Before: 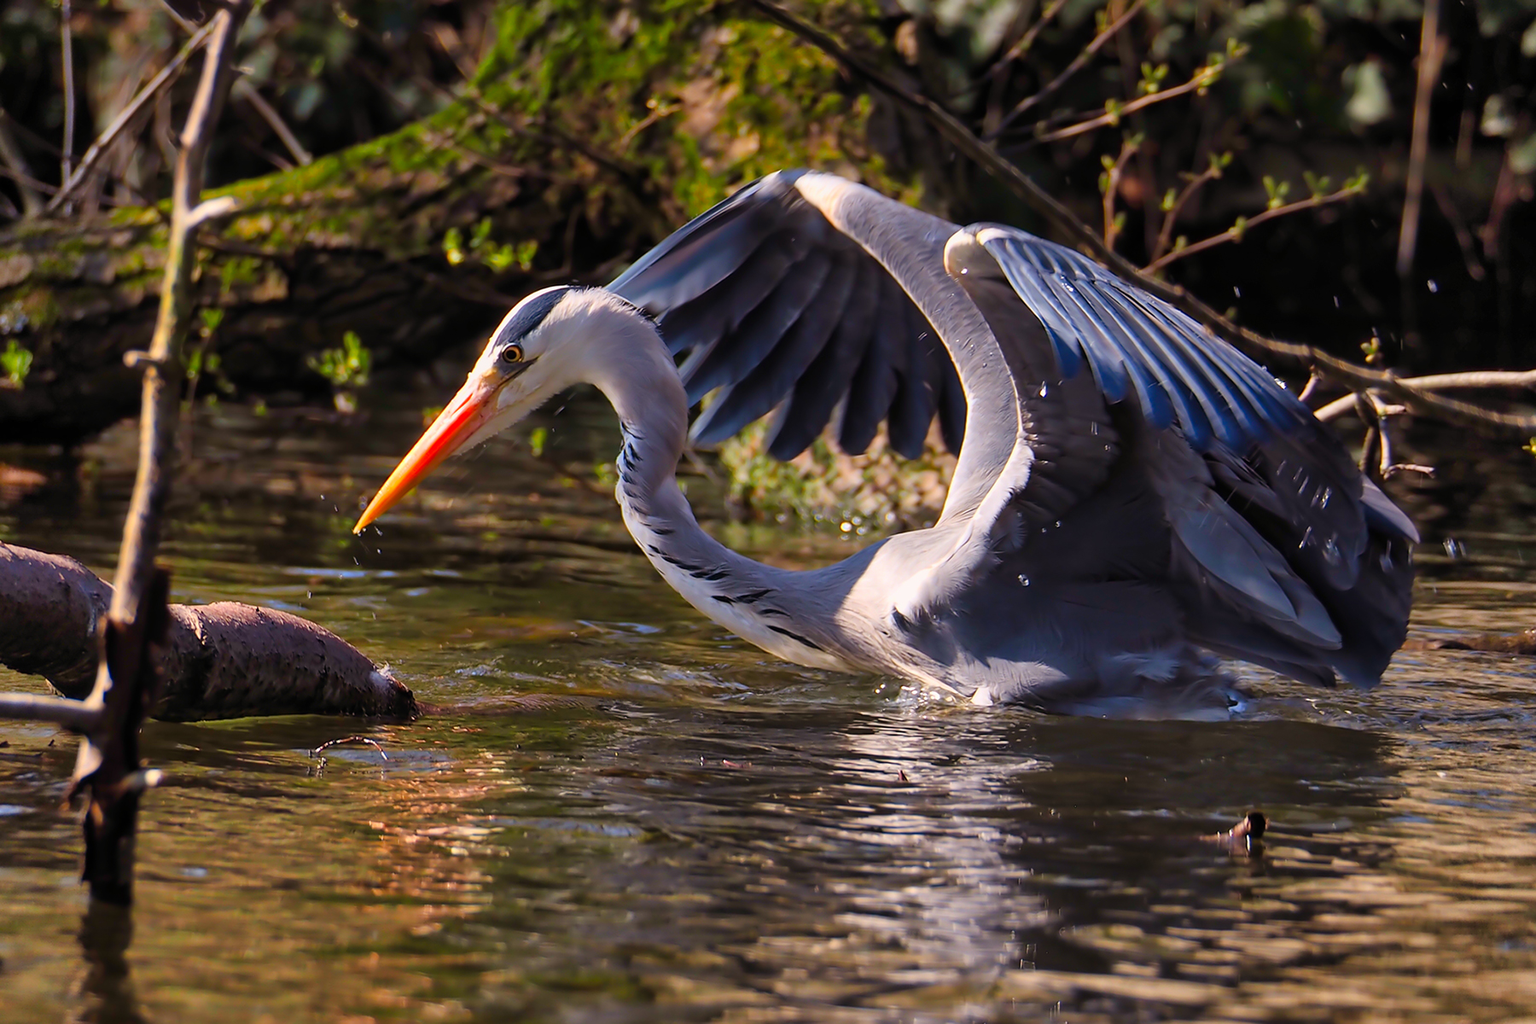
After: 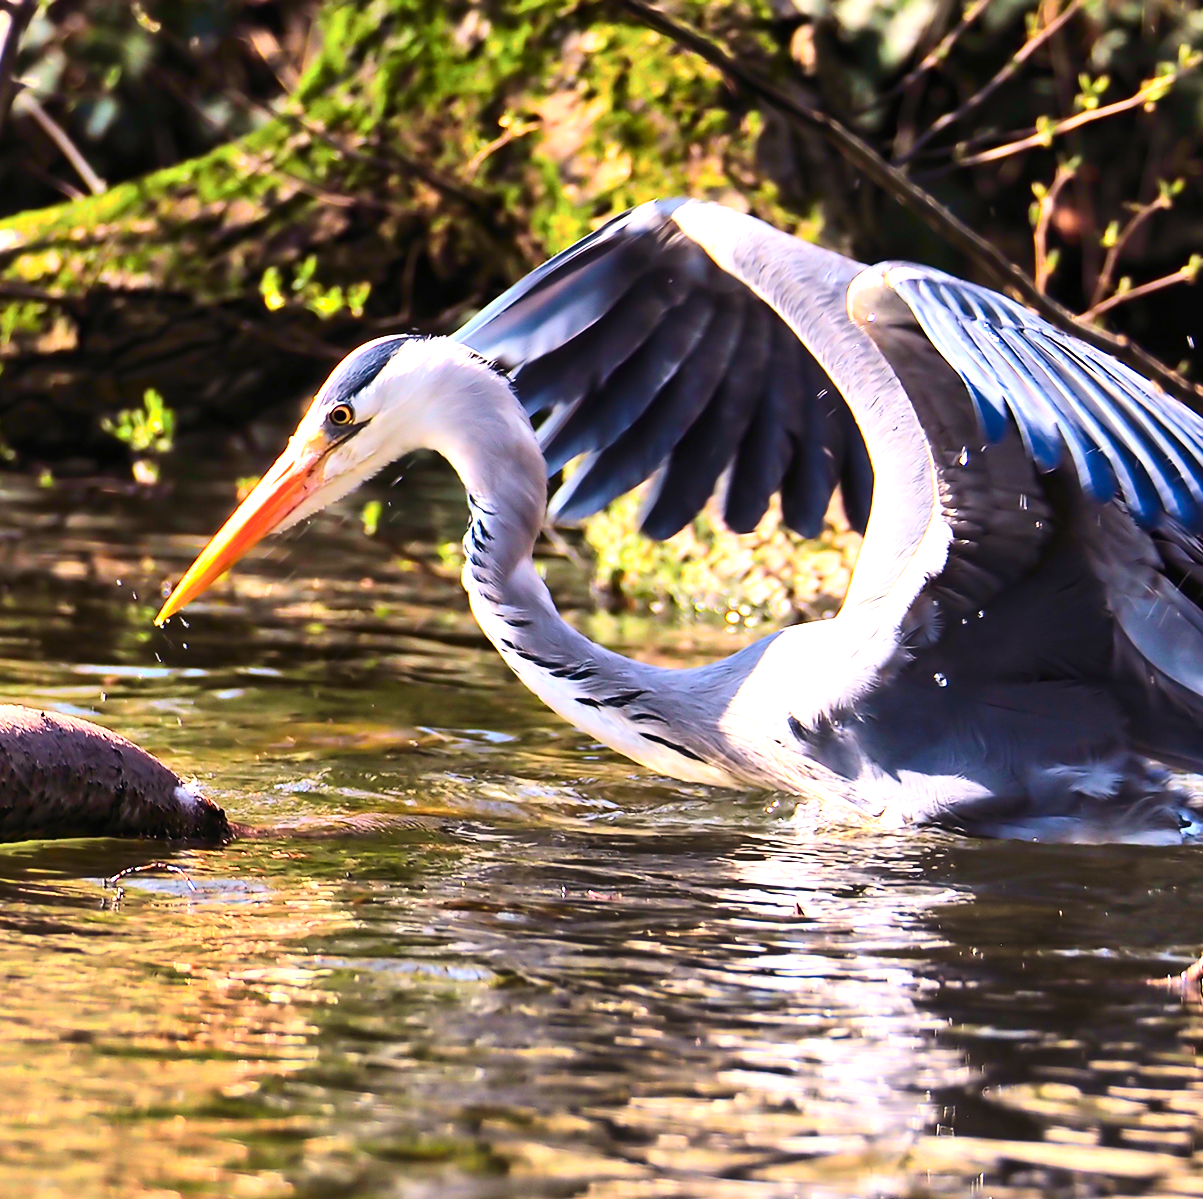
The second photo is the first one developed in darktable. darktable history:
exposure: black level correction 0, exposure 0.596 EV, compensate exposure bias true, compensate highlight preservation false
crop and rotate: left 14.438%, right 18.712%
contrast brightness saturation: contrast 0.288
